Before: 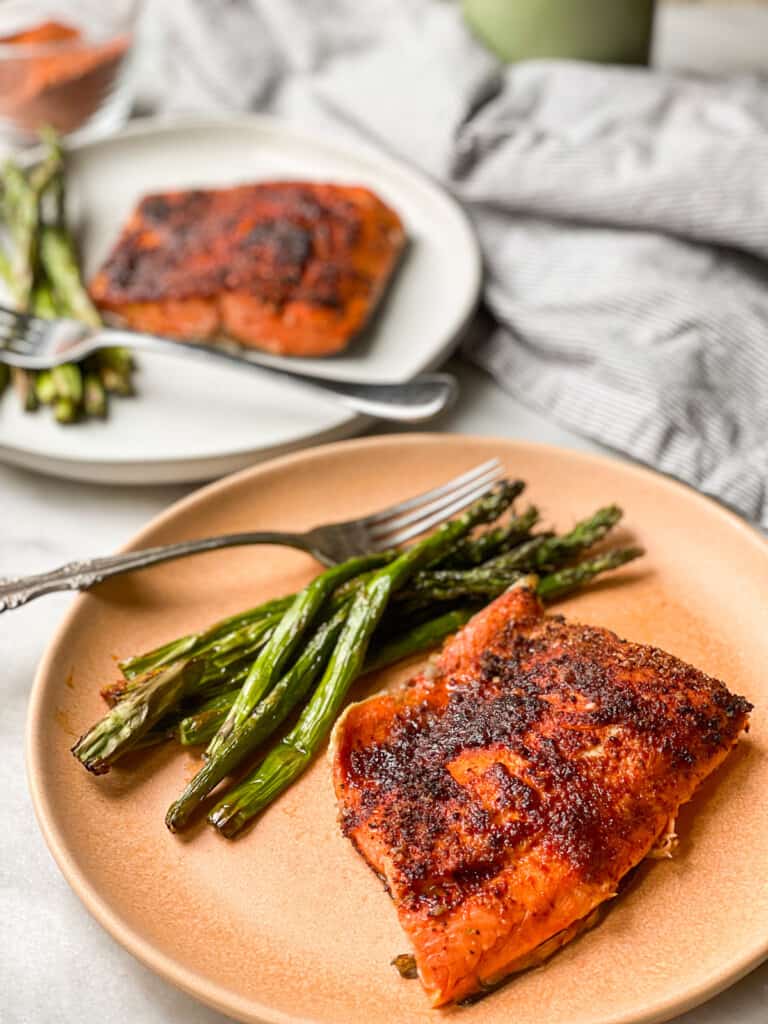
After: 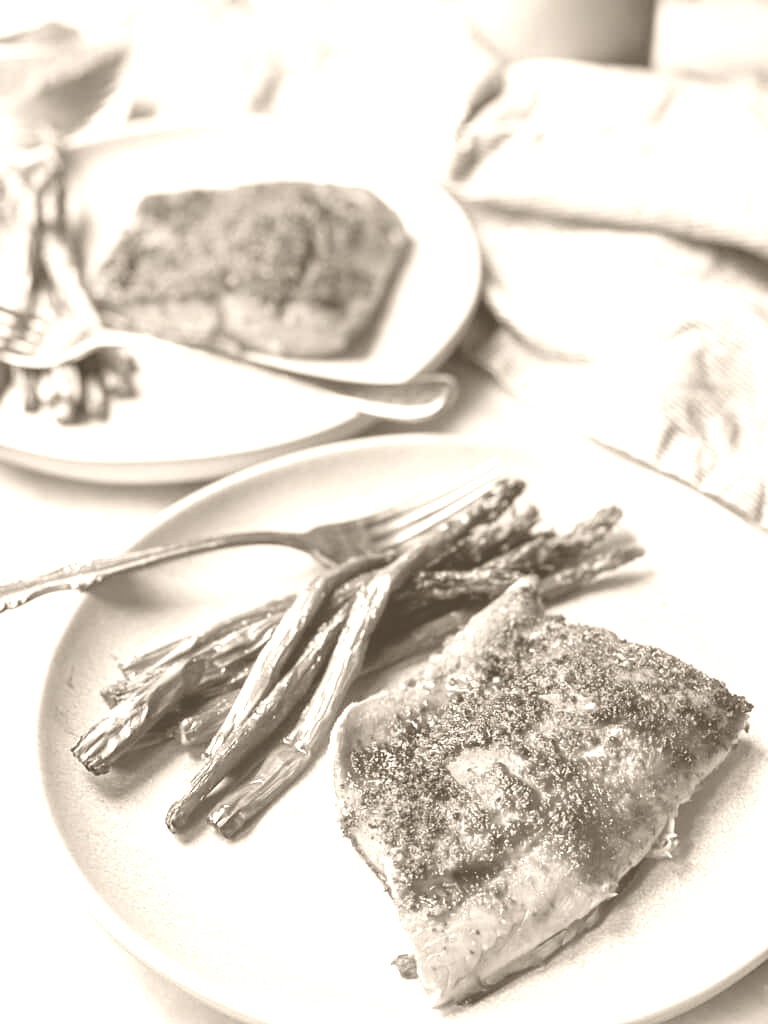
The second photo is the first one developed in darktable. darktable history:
colorize: hue 34.49°, saturation 35.33%, source mix 100%, version 1
